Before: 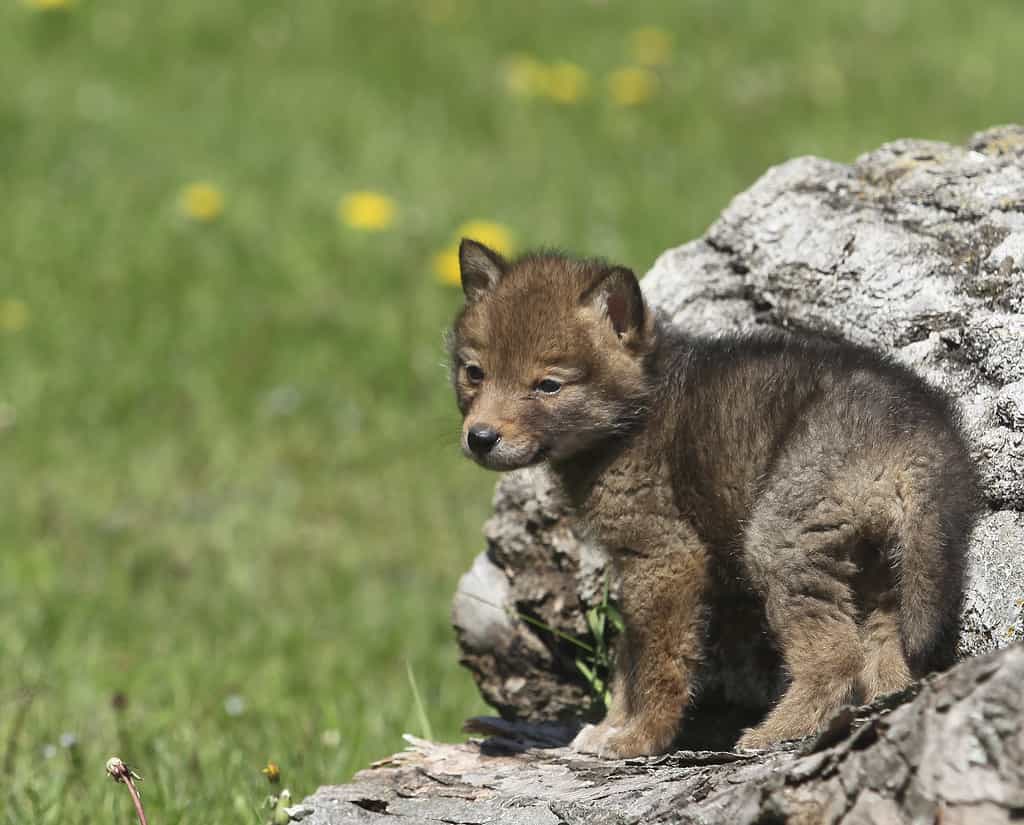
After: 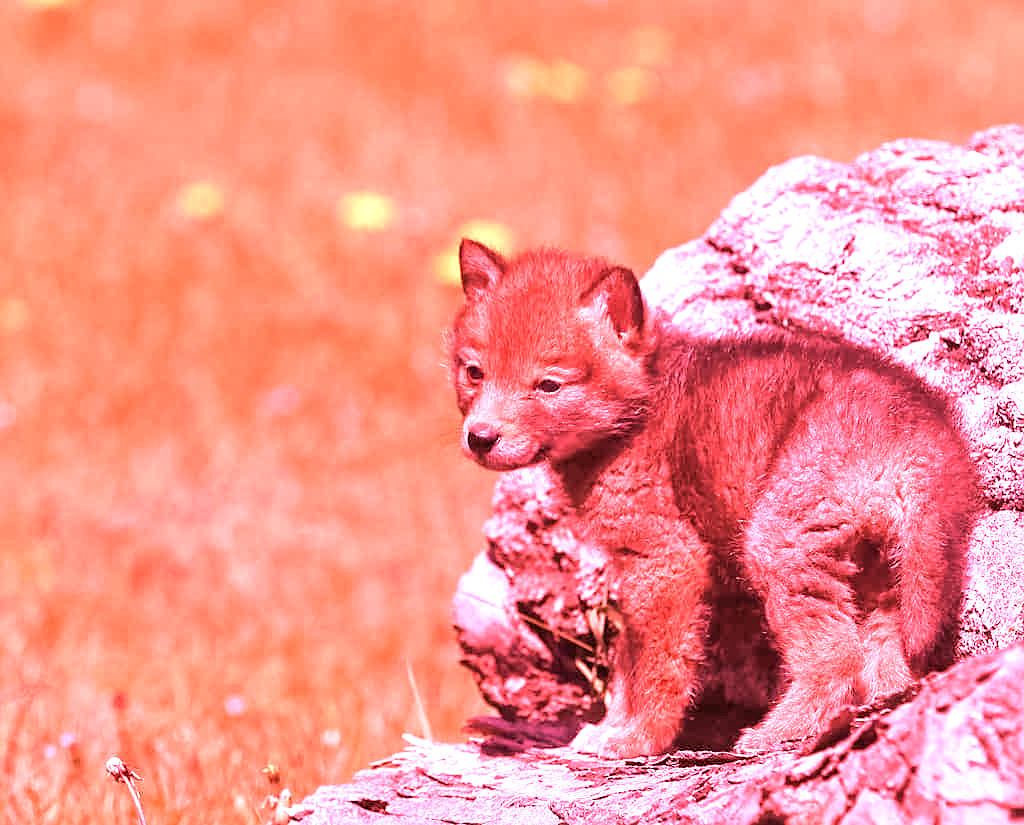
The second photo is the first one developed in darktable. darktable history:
color calibration: illuminant F (fluorescent), F source F9 (Cool White Deluxe 4150 K) – high CRI, x 0.374, y 0.373, temperature 4158.34 K
white balance: red 2.9, blue 1.358
contrast equalizer: octaves 7, y [[0.6 ×6], [0.55 ×6], [0 ×6], [0 ×6], [0 ×6]], mix 0.15
raw chromatic aberrations: on, module defaults
denoise (profiled): strength 1.2, preserve shadows 1.8, a [-1, 0, 0], y [[0.5 ×7] ×4, [0 ×7], [0.5 ×7]], compensate highlight preservation false
sharpen: amount 0.2
